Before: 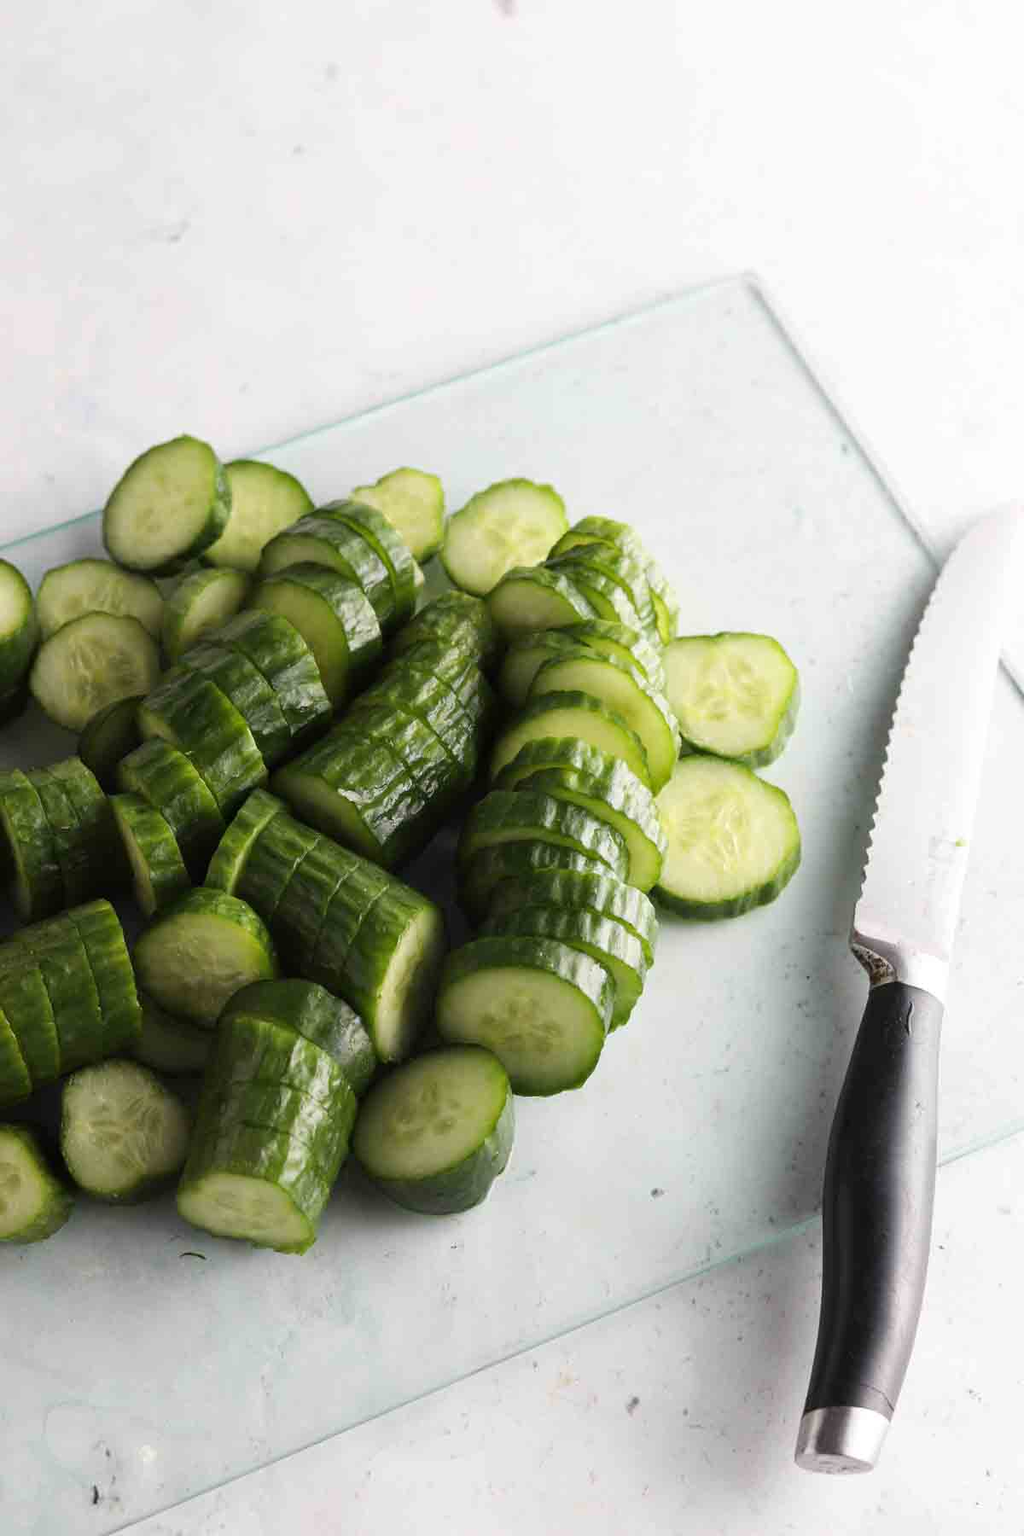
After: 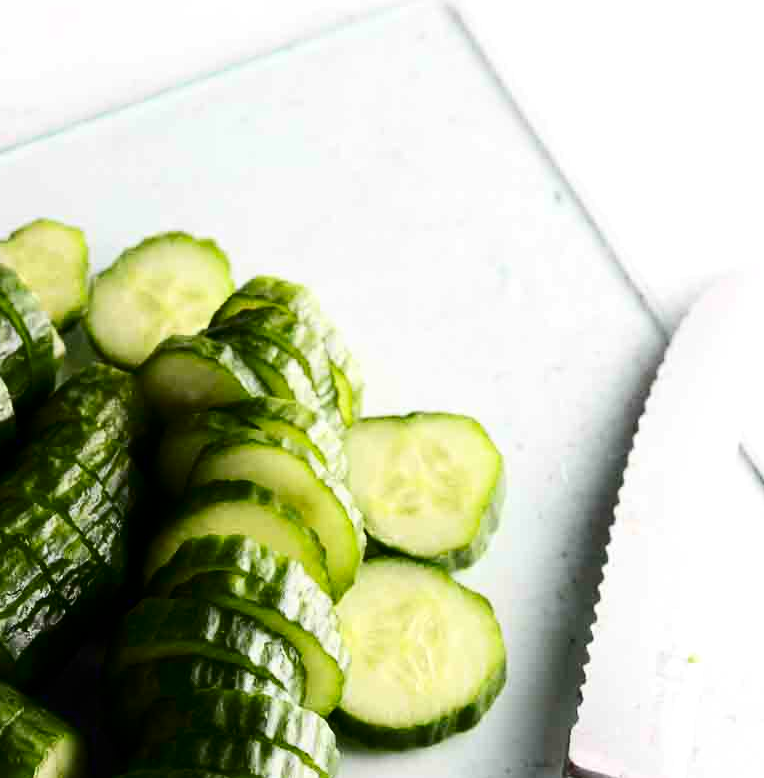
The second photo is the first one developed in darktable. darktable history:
exposure: black level correction 0.001, exposure 0.14 EV, compensate highlight preservation false
crop: left 36.005%, top 18.293%, right 0.31%, bottom 38.444%
contrast brightness saturation: contrast 0.24, brightness -0.24, saturation 0.14
